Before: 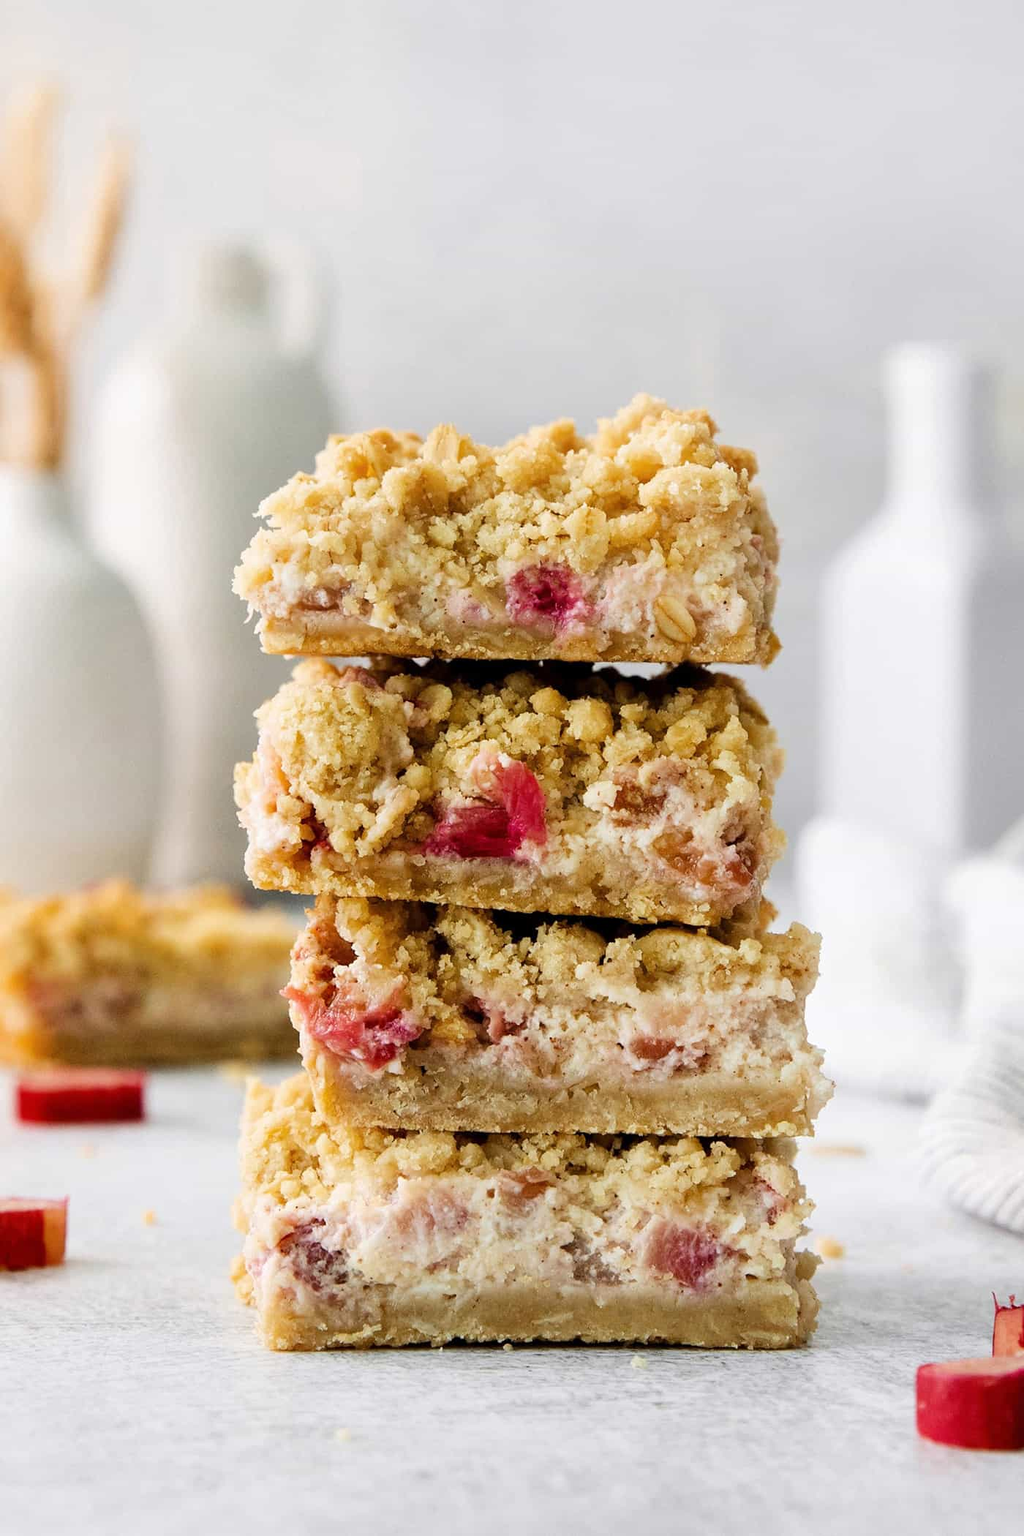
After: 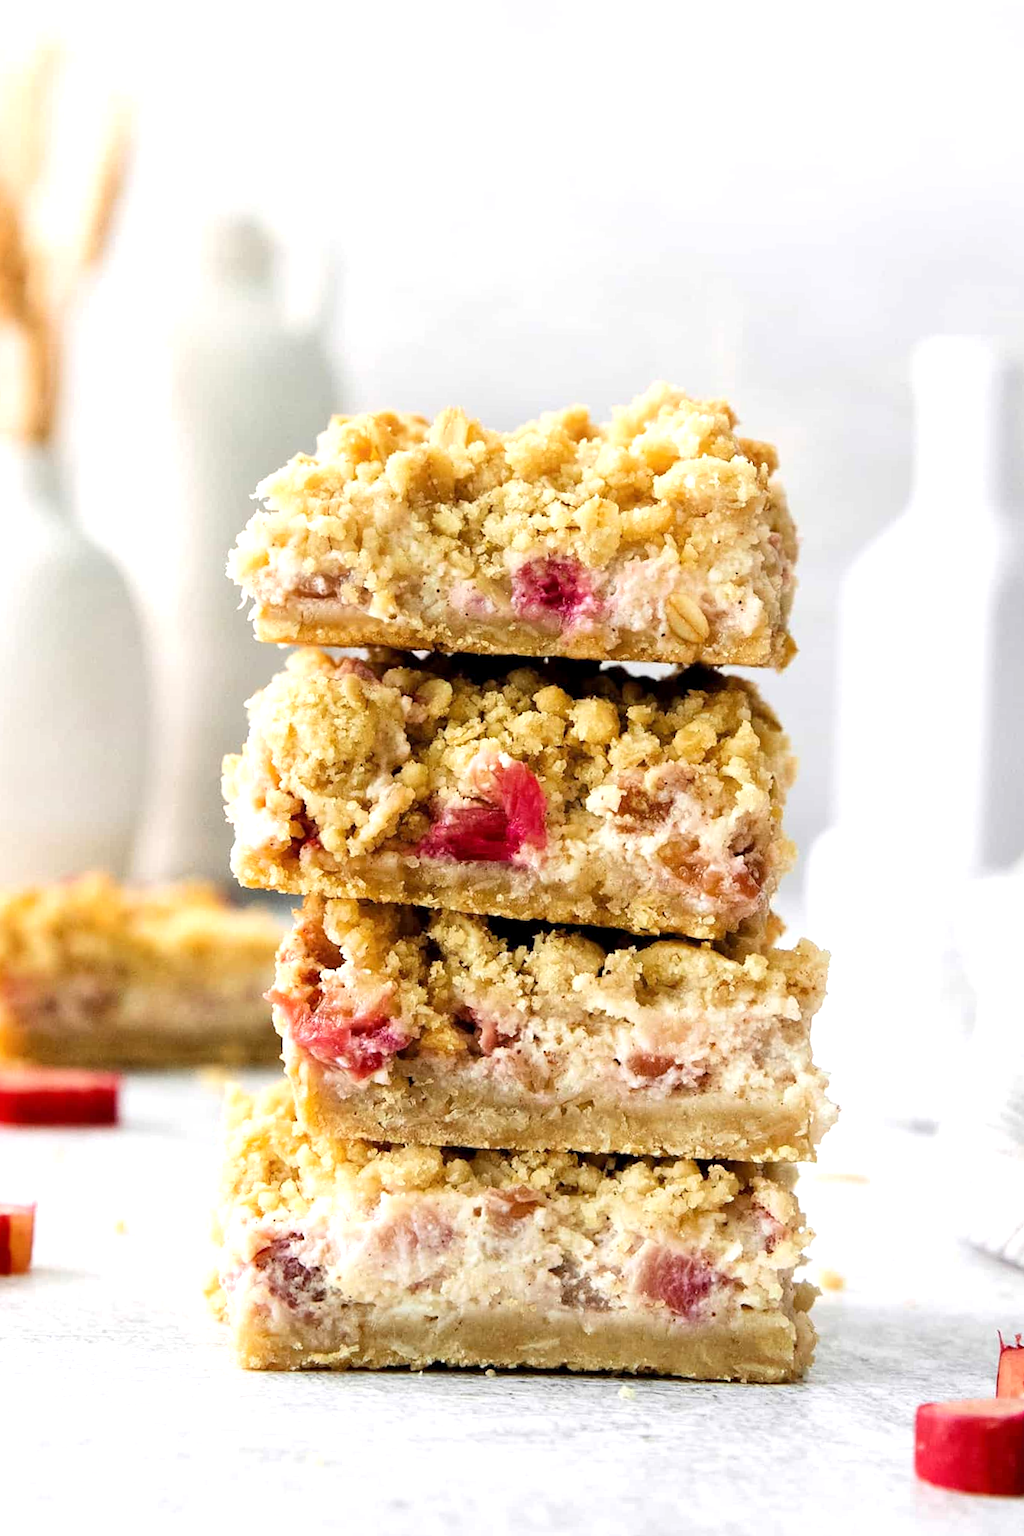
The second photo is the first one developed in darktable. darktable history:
exposure: black level correction 0.001, exposure 0.5 EV, compensate exposure bias true, compensate highlight preservation false
crop and rotate: angle -1.69°
